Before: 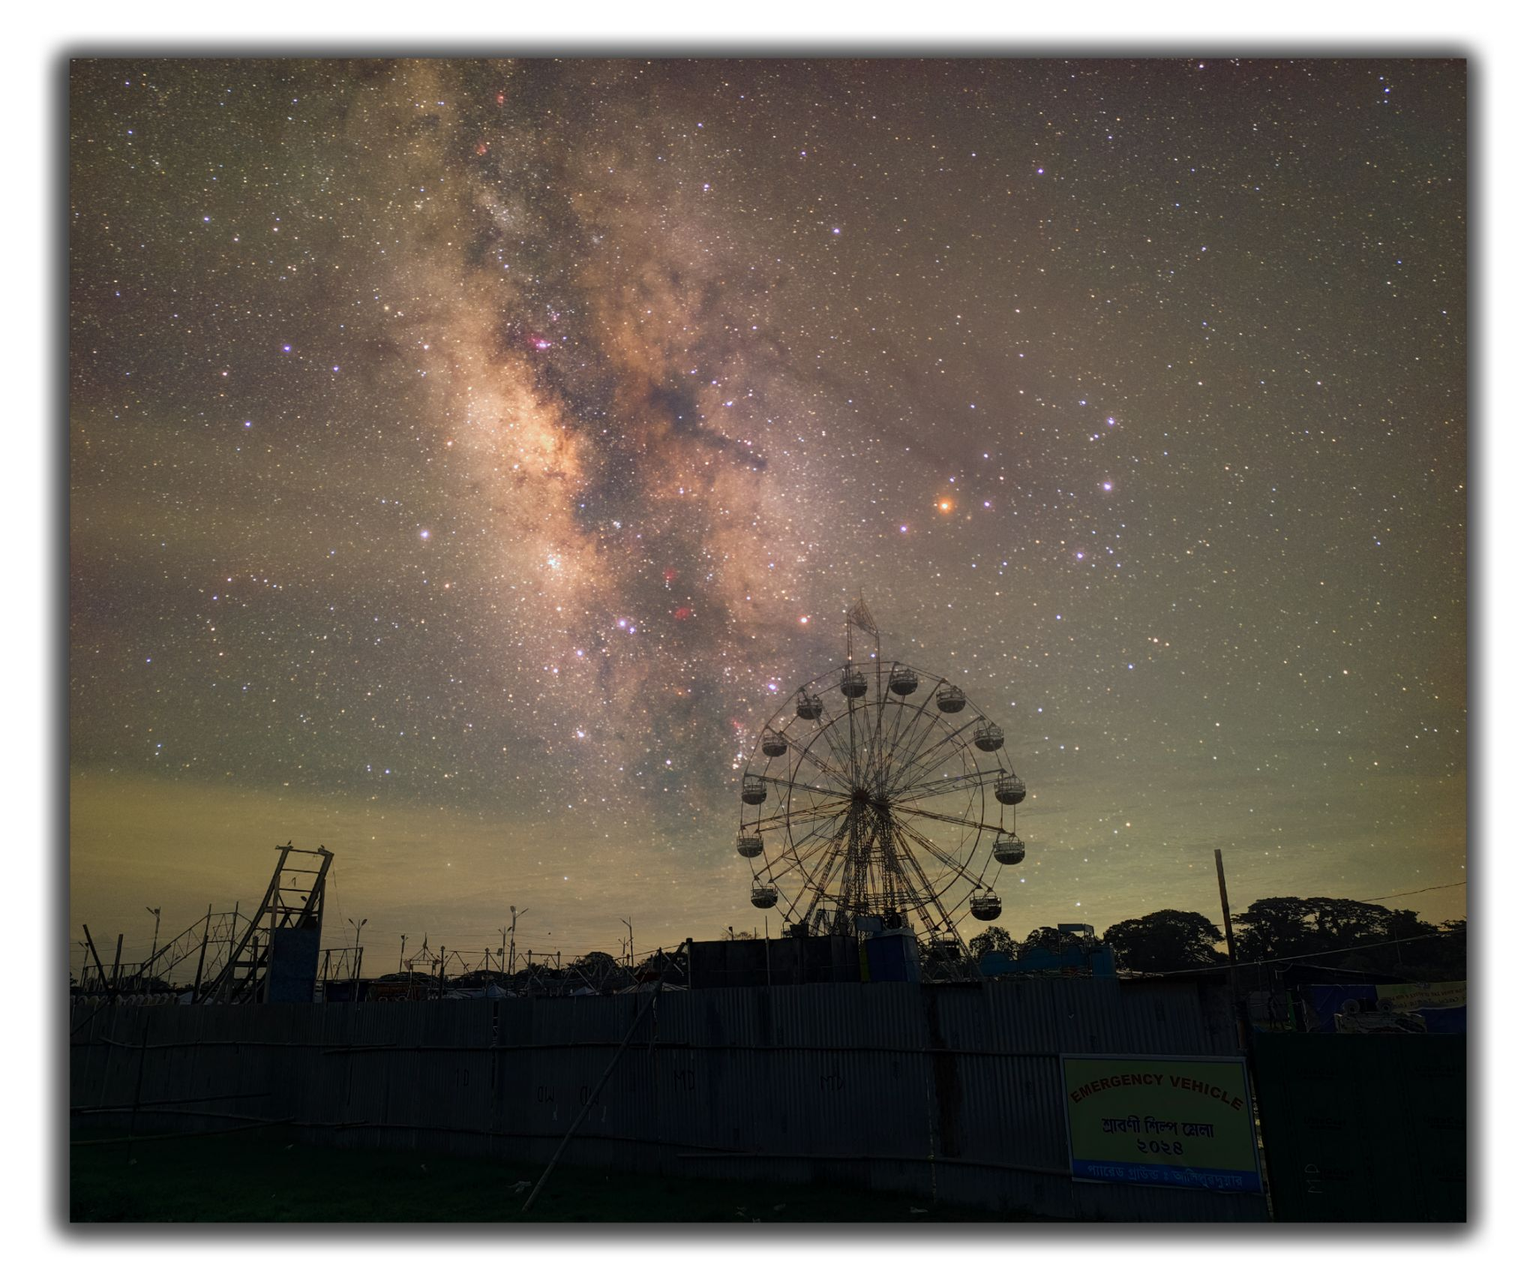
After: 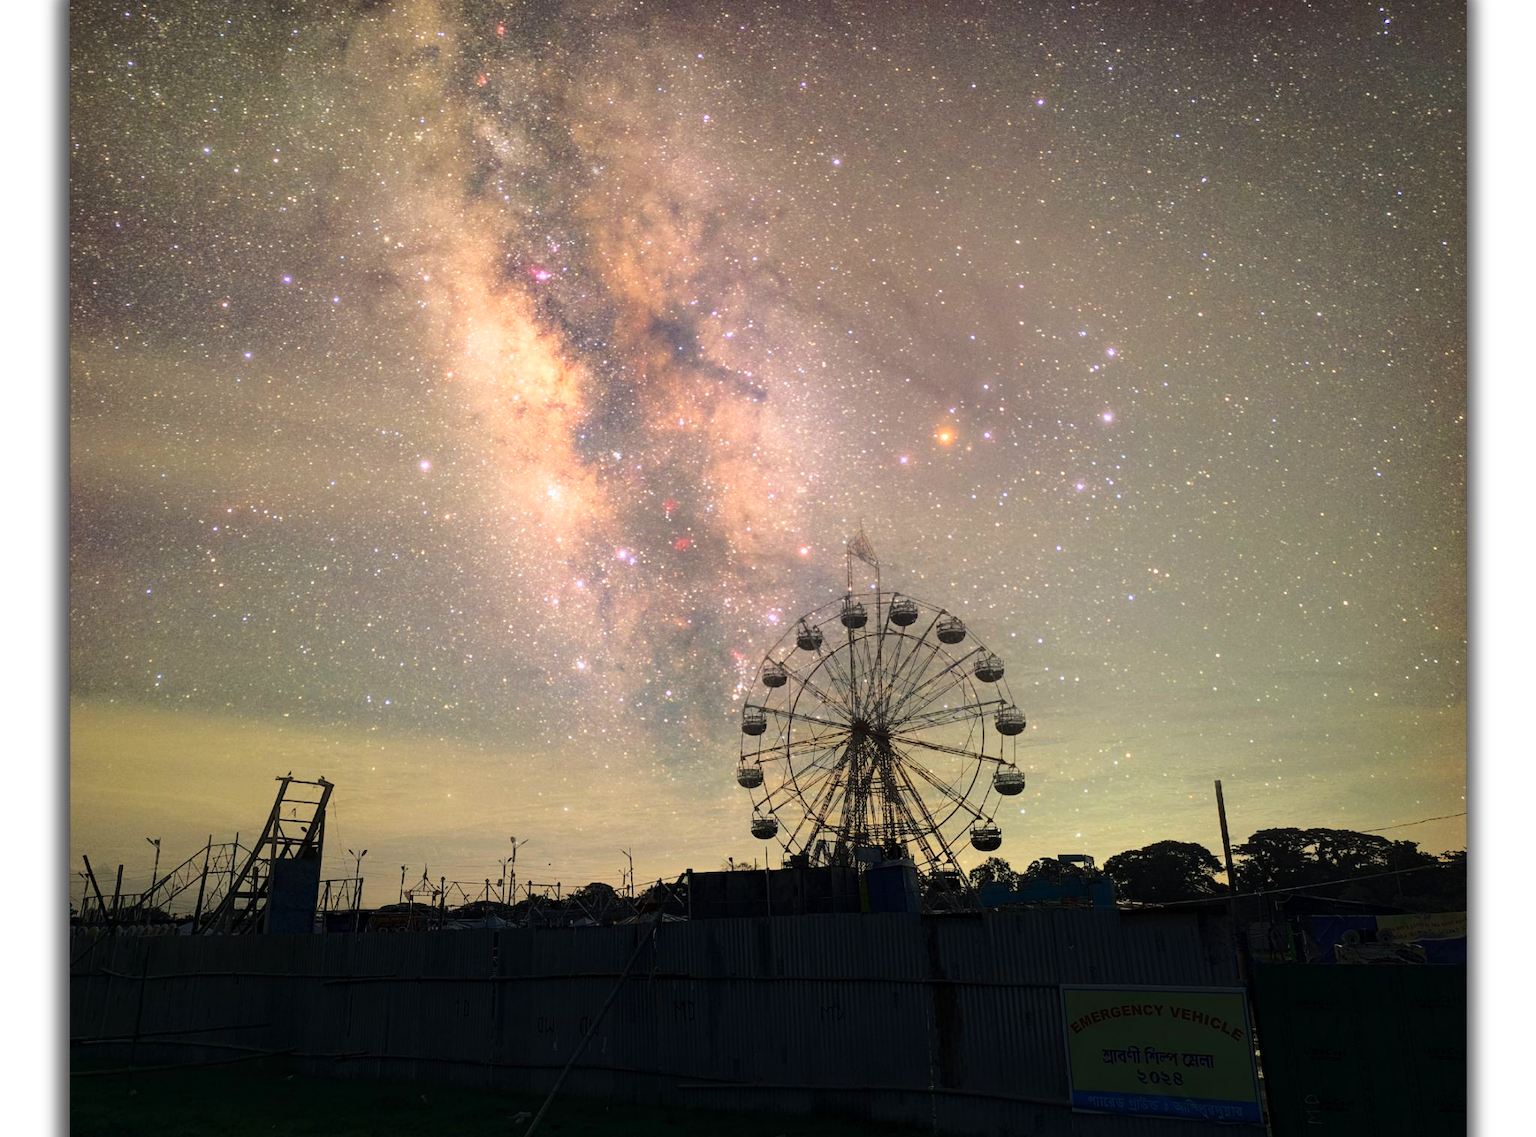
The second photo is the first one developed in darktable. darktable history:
base curve: curves: ch0 [(0, 0) (0.032, 0.037) (0.105, 0.228) (0.435, 0.76) (0.856, 0.983) (1, 1)]
crop and rotate: top 5.451%, bottom 5.572%
